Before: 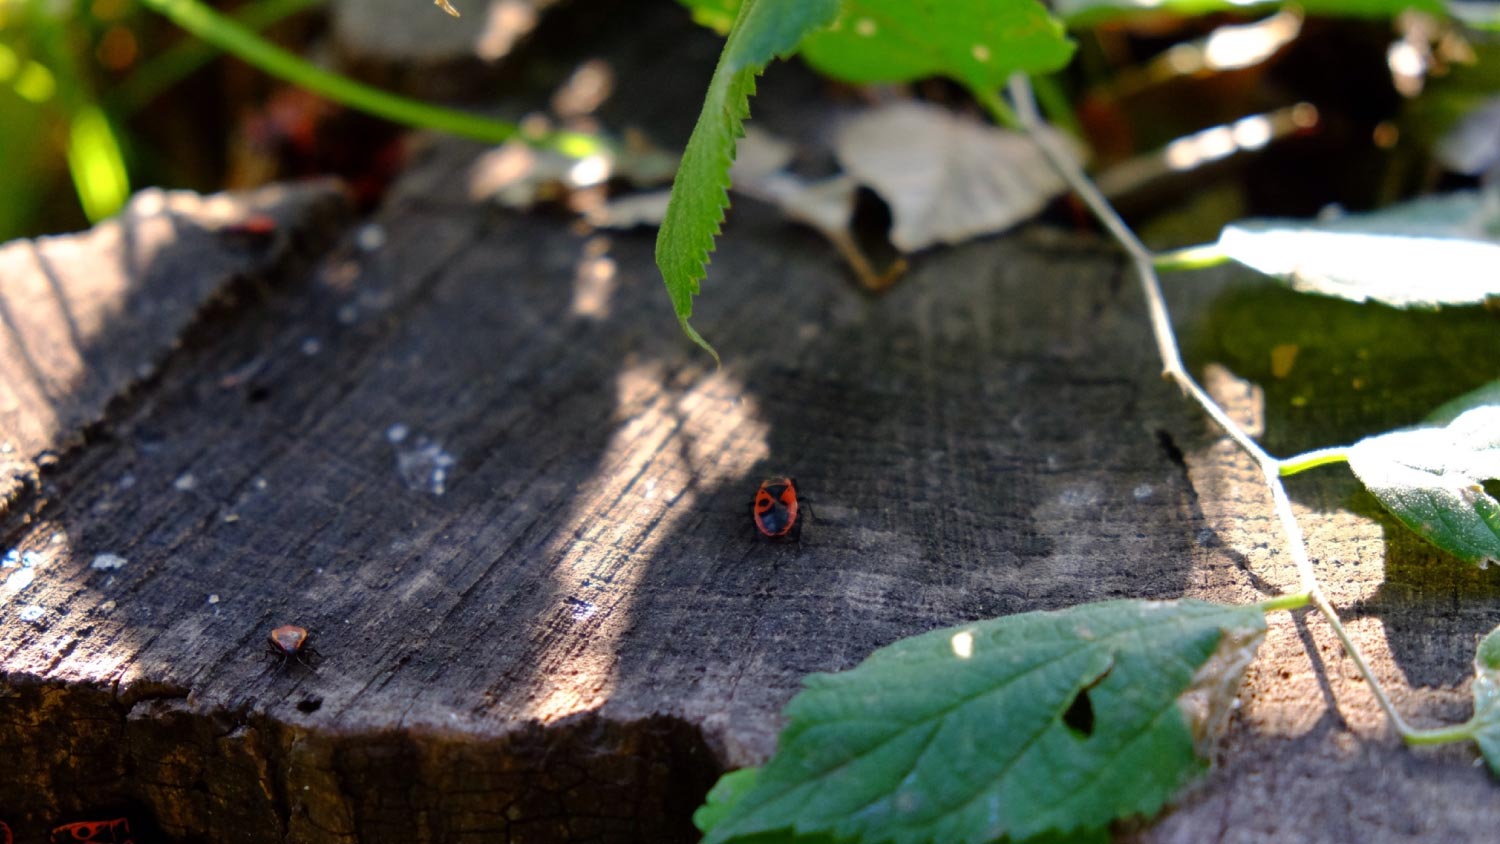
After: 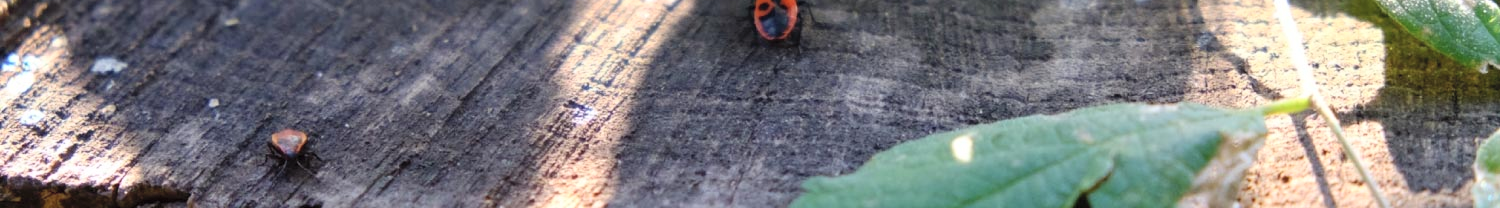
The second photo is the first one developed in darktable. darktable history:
crop and rotate: top 58.854%, bottom 16.453%
contrast brightness saturation: contrast 0.137, brightness 0.221
